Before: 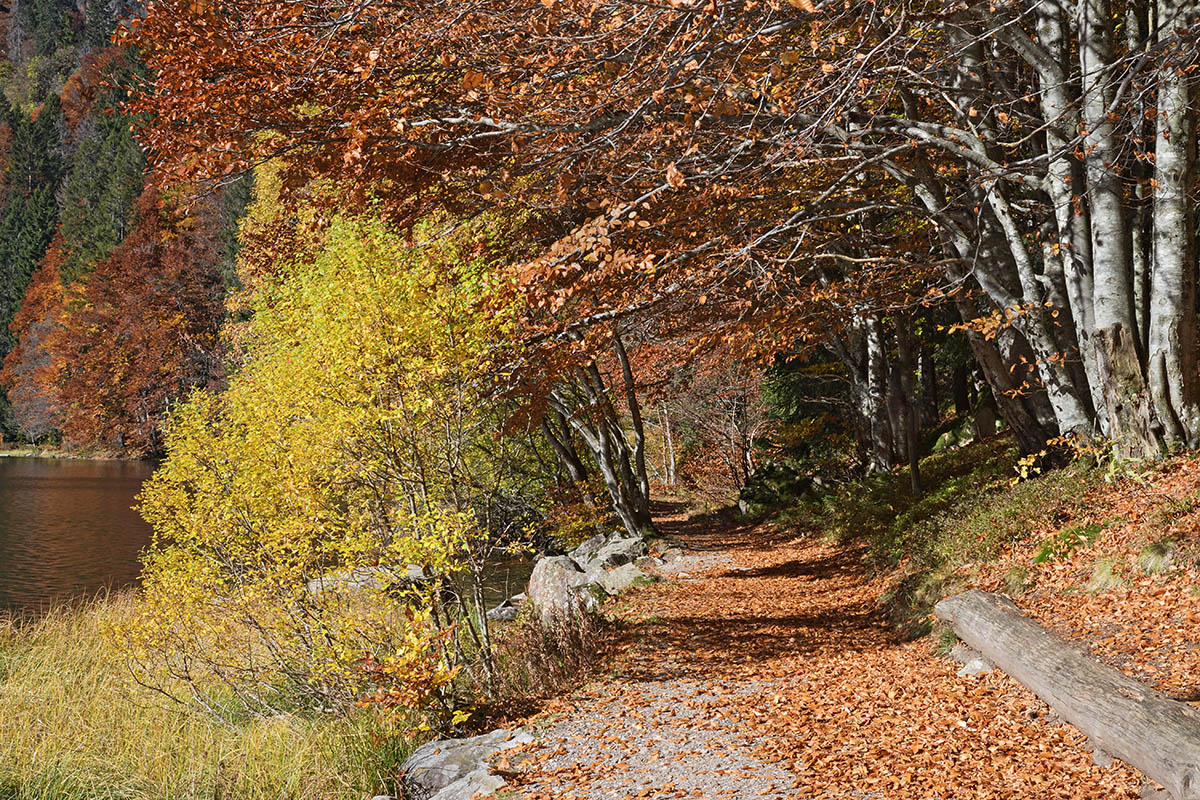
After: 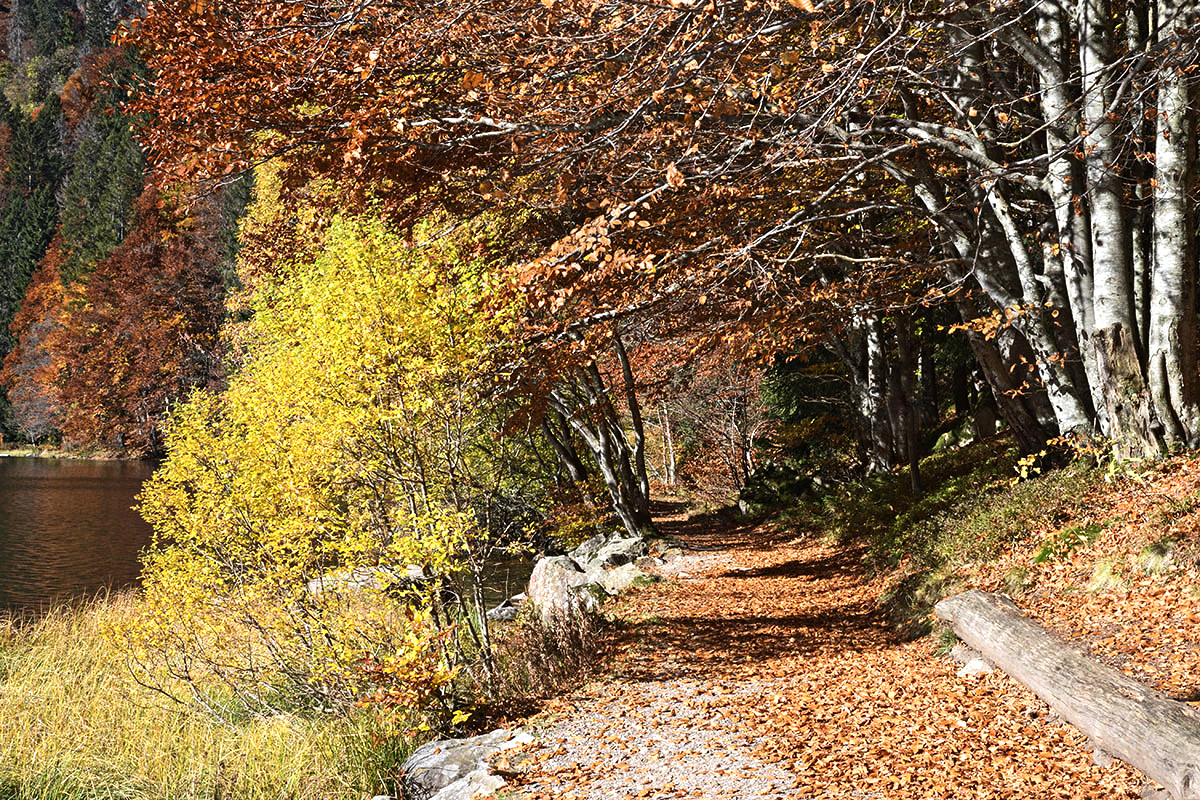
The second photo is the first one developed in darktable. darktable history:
tone equalizer: -8 EV -0.75 EV, -7 EV -0.7 EV, -6 EV -0.6 EV, -5 EV -0.4 EV, -3 EV 0.4 EV, -2 EV 0.6 EV, -1 EV 0.7 EV, +0 EV 0.75 EV, edges refinement/feathering 500, mask exposure compensation -1.57 EV, preserve details no
grain: coarseness 0.09 ISO
